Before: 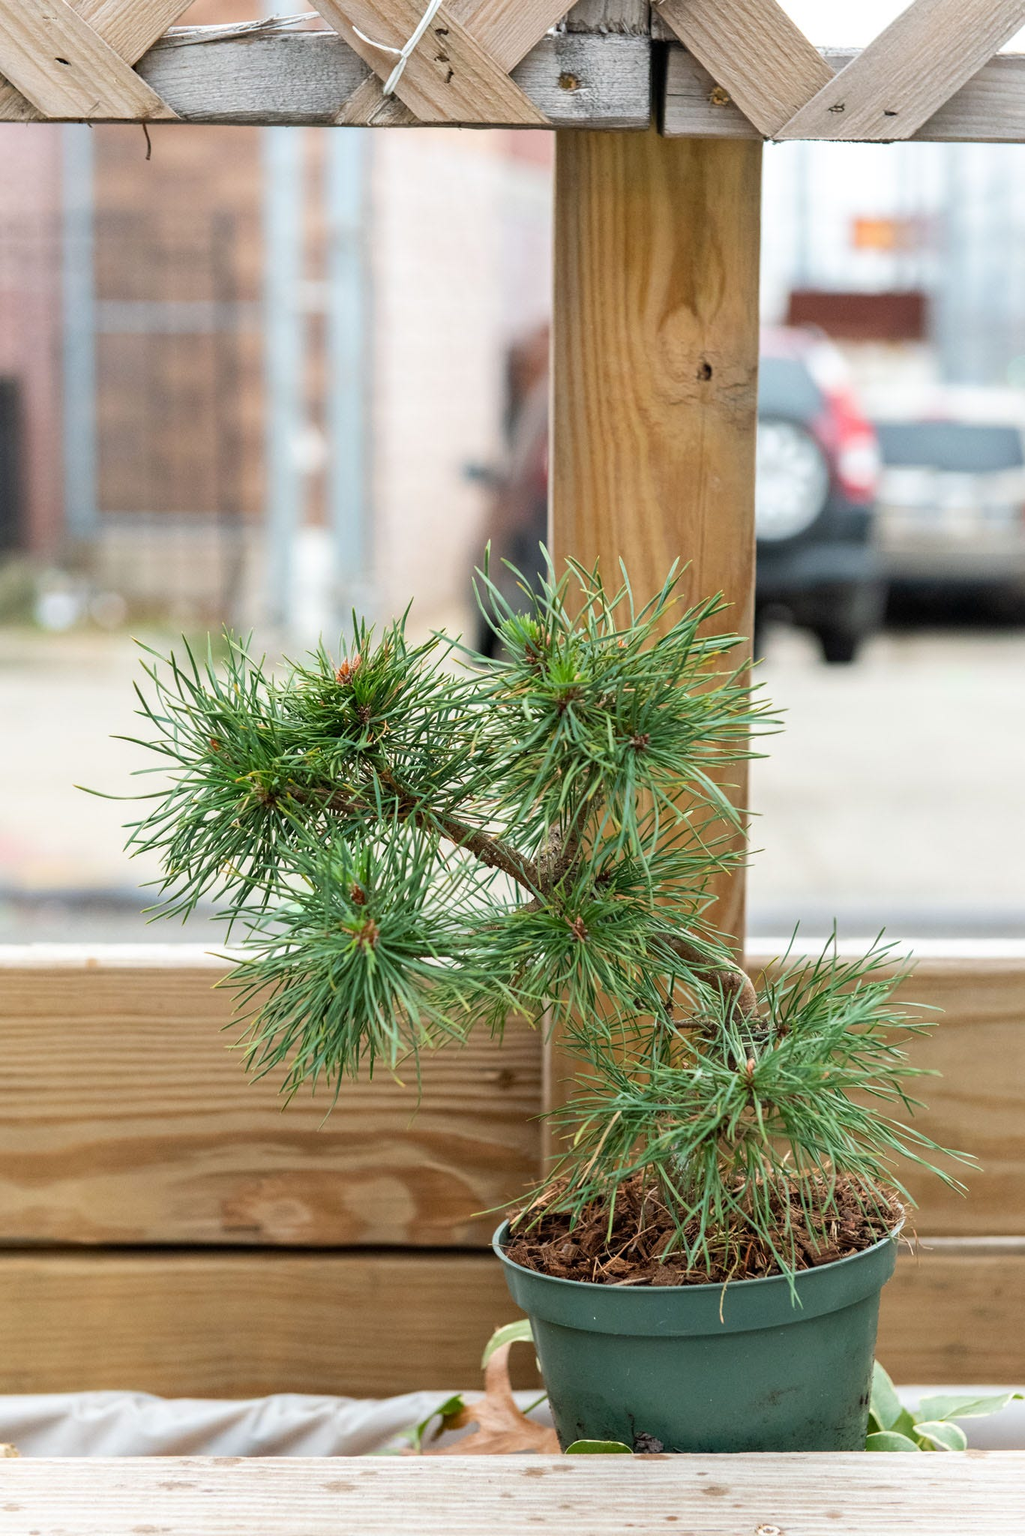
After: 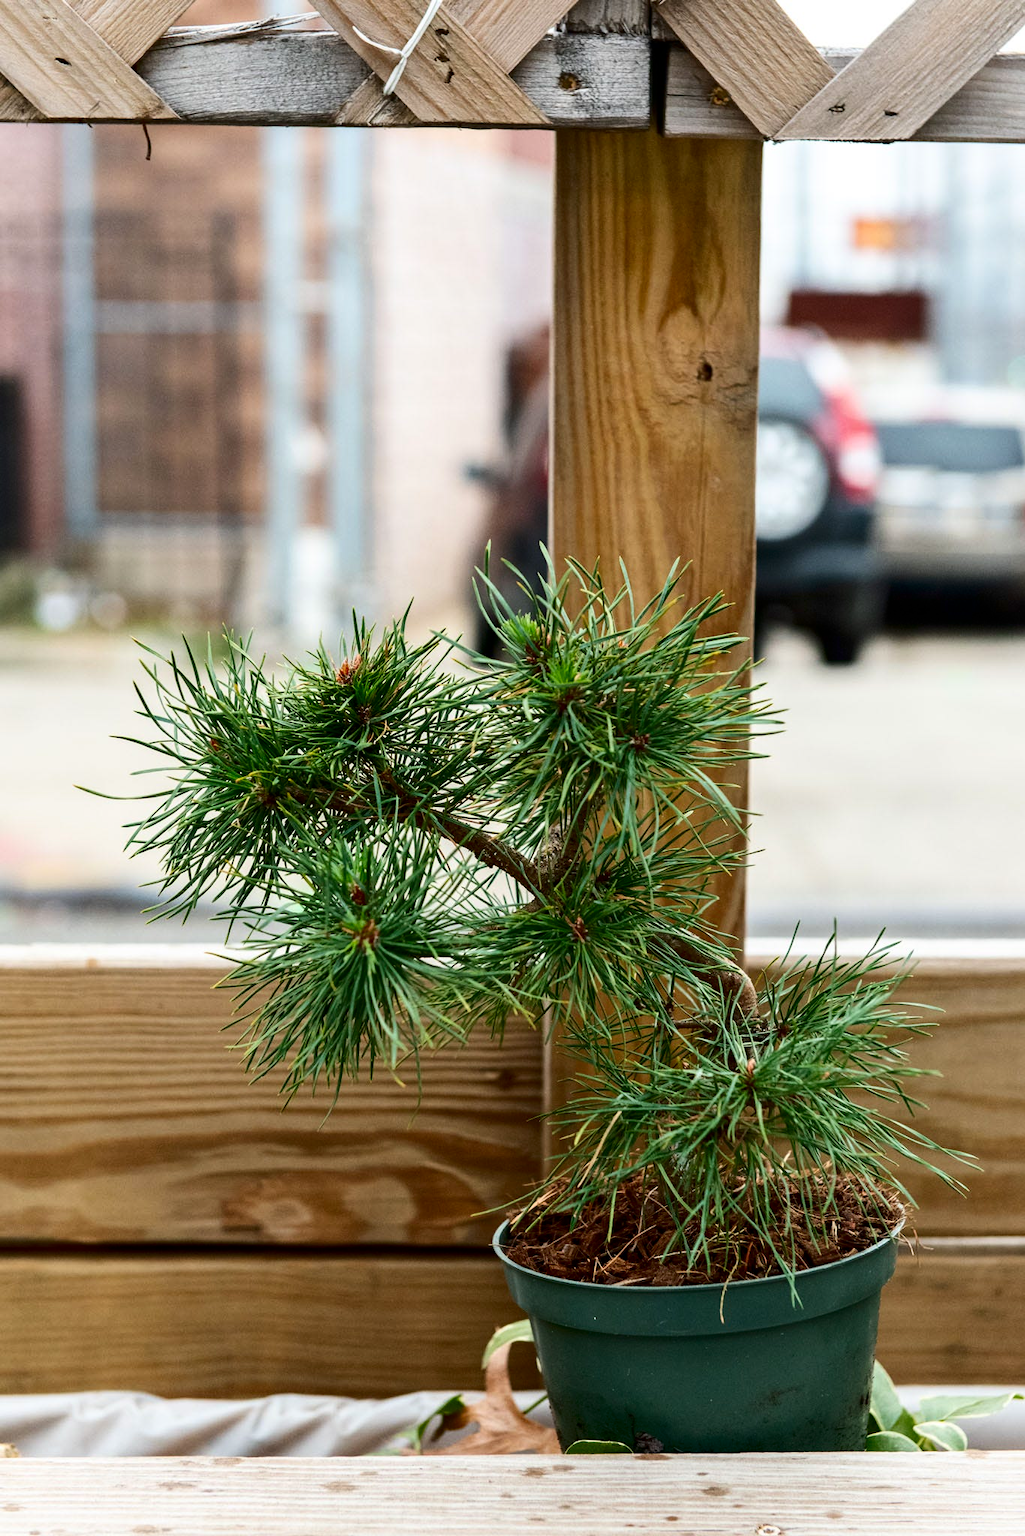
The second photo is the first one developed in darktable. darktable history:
contrast brightness saturation: contrast 0.195, brightness -0.232, saturation 0.109
